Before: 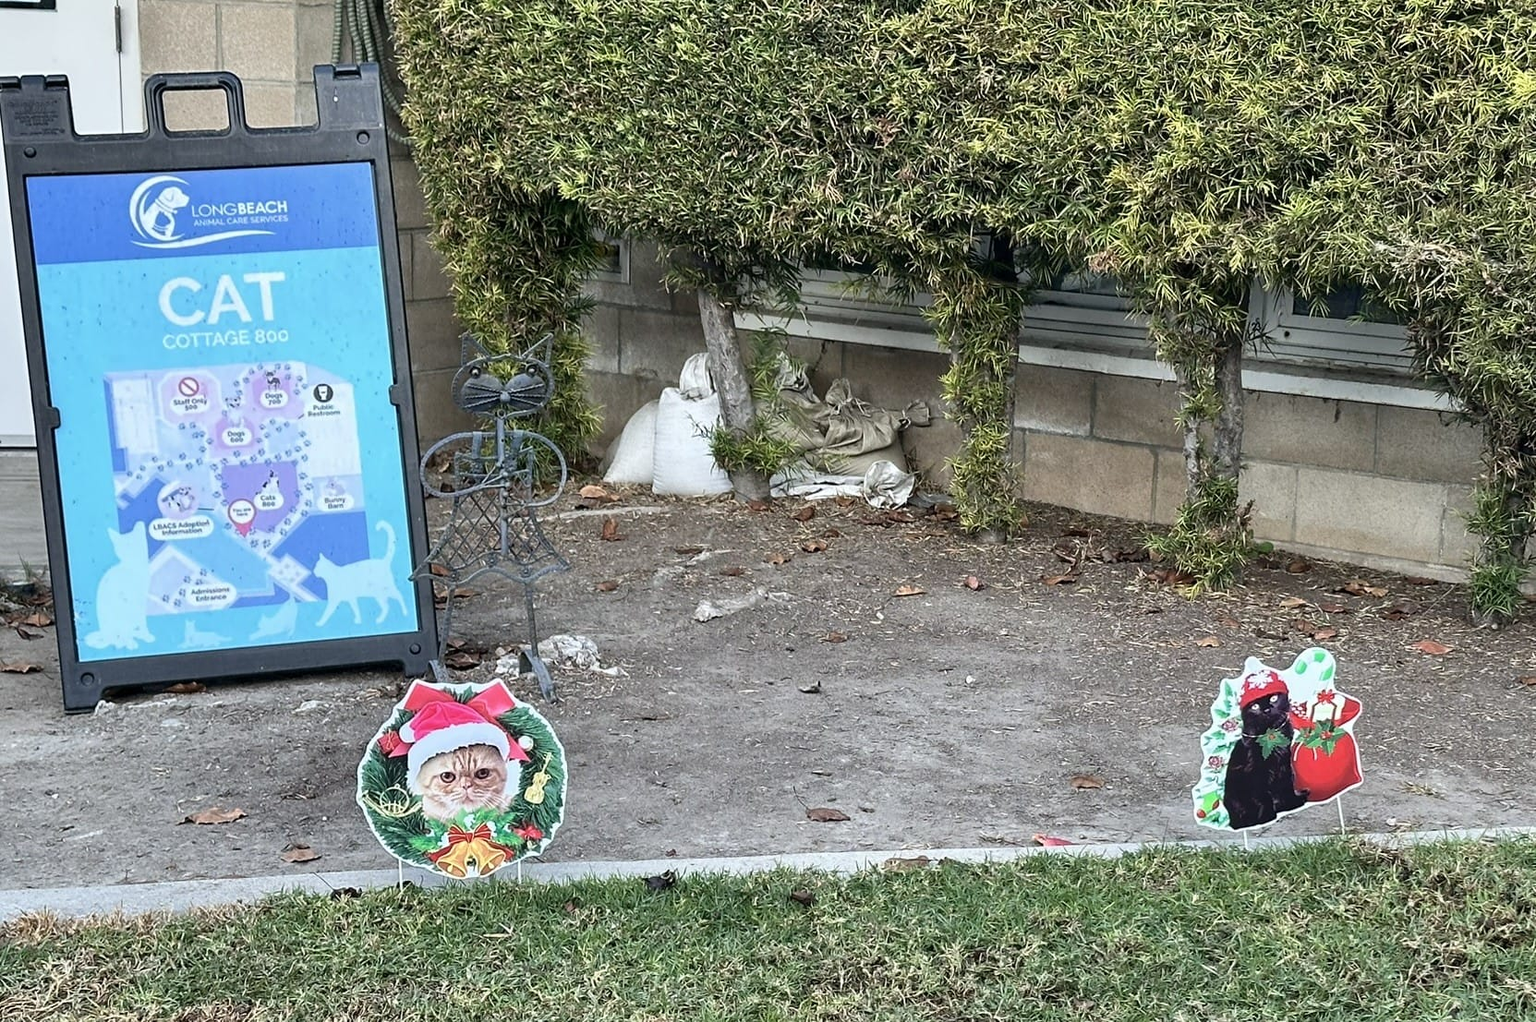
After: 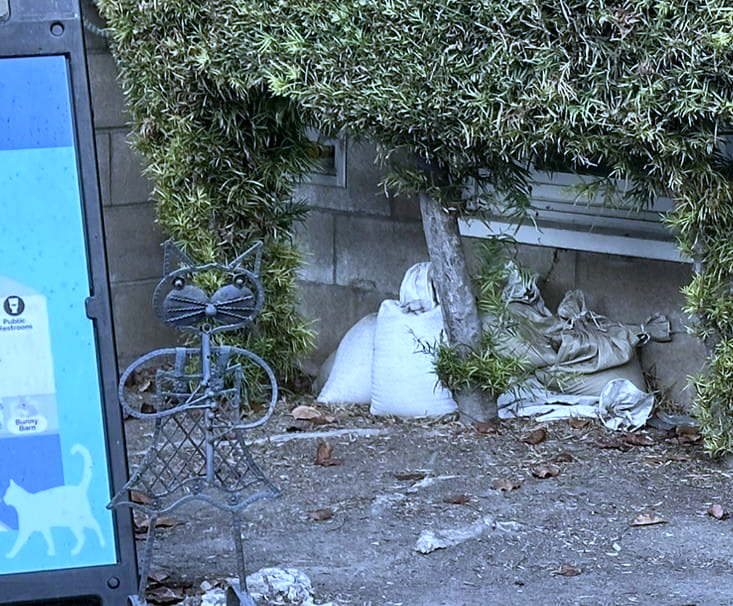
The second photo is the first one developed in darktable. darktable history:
white balance: red 0.871, blue 1.249
crop: left 20.248%, top 10.86%, right 35.675%, bottom 34.321%
